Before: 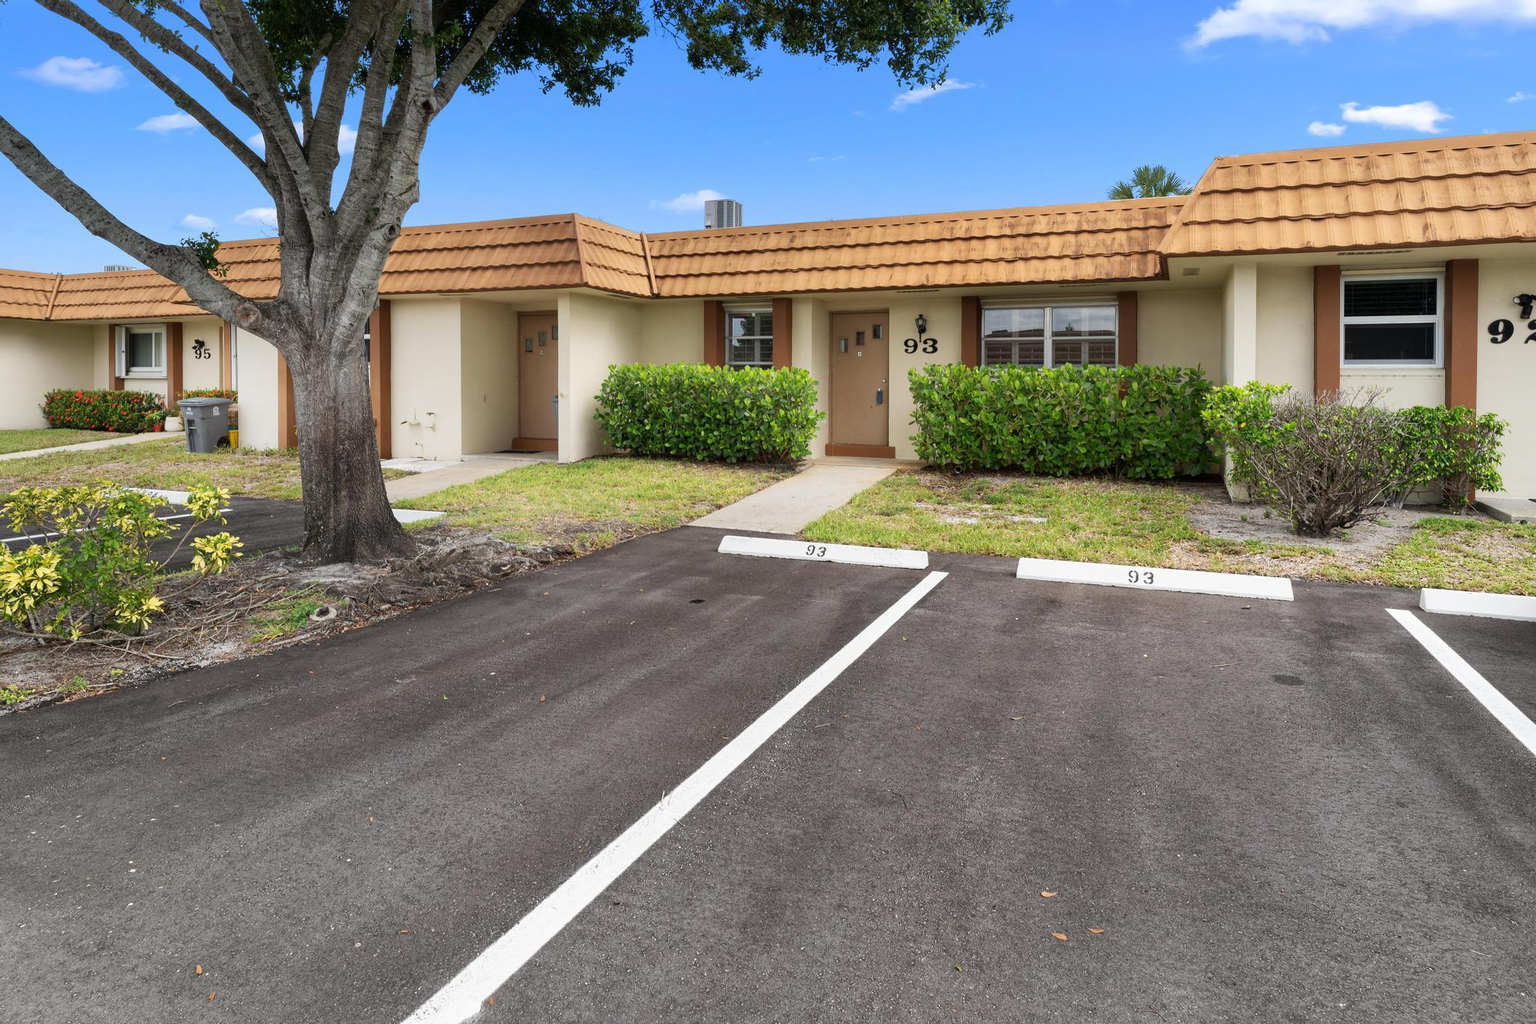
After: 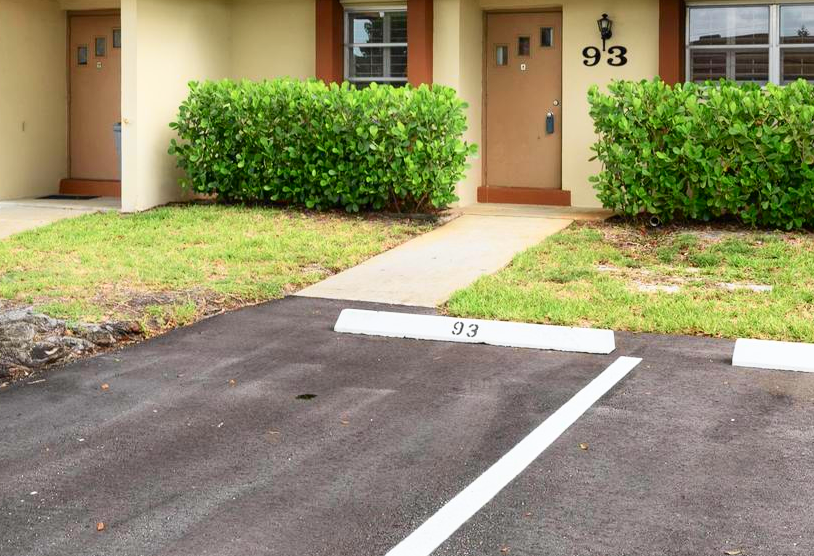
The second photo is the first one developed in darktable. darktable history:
crop: left 30.446%, top 29.72%, right 29.789%, bottom 29.517%
tone curve: curves: ch0 [(0, 0) (0.051, 0.047) (0.102, 0.099) (0.258, 0.29) (0.442, 0.527) (0.695, 0.804) (0.88, 0.952) (1, 1)]; ch1 [(0, 0) (0.339, 0.298) (0.402, 0.363) (0.444, 0.415) (0.485, 0.469) (0.494, 0.493) (0.504, 0.501) (0.525, 0.534) (0.555, 0.593) (0.594, 0.648) (1, 1)]; ch2 [(0, 0) (0.48, 0.48) (0.504, 0.5) (0.535, 0.557) (0.581, 0.623) (0.649, 0.683) (0.824, 0.815) (1, 1)], color space Lab, independent channels, preserve colors none
shadows and highlights: shadows 30.93, highlights 0.822, soften with gaussian
